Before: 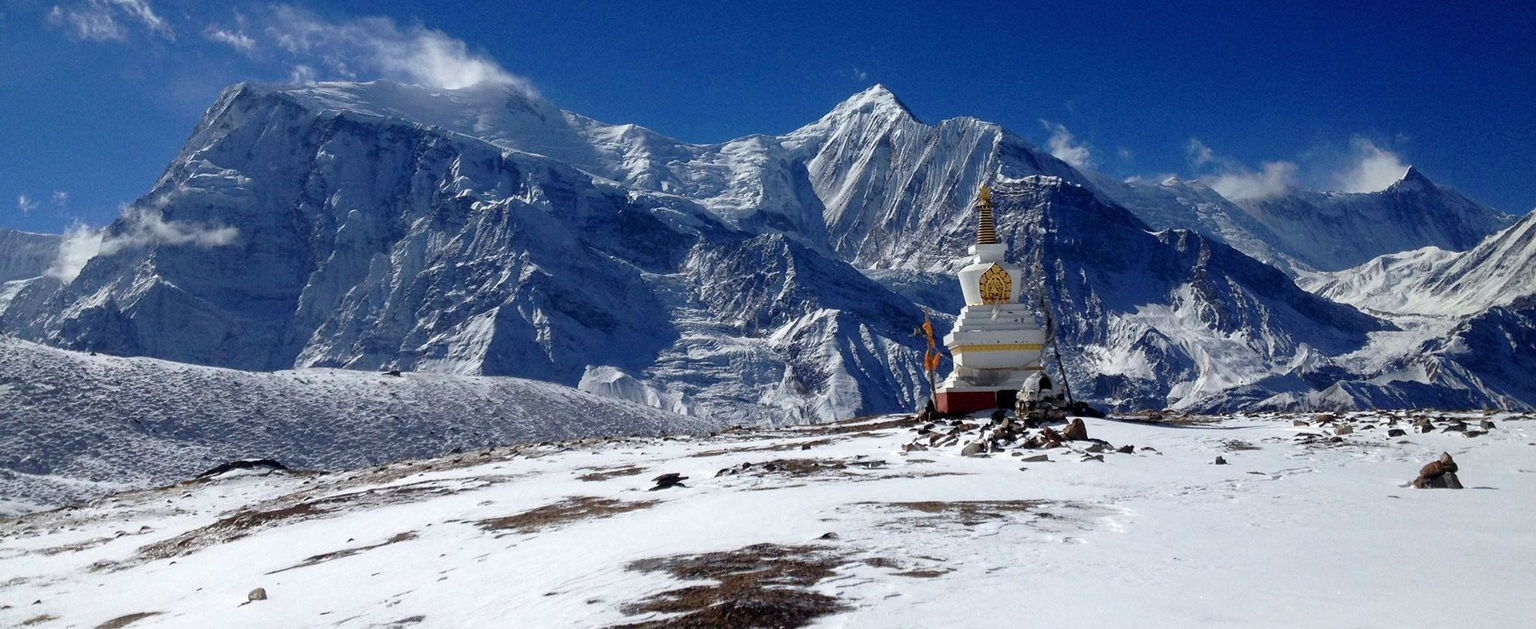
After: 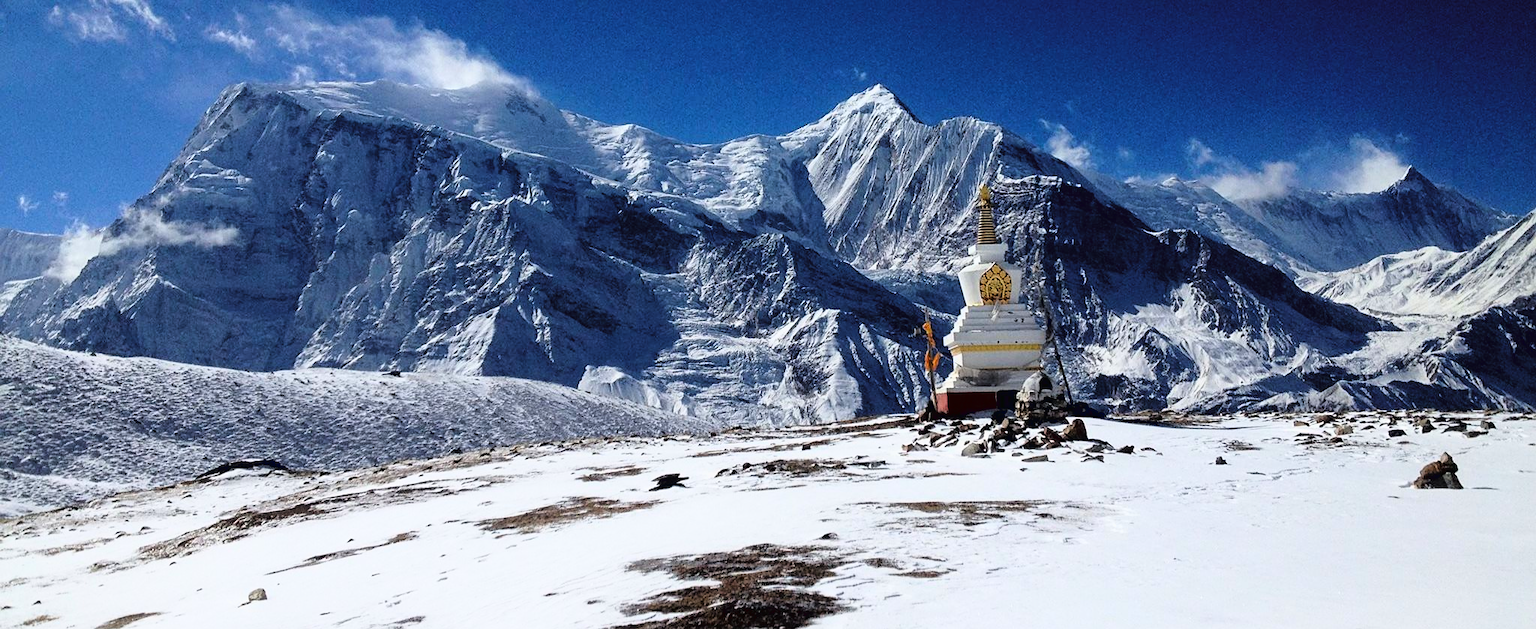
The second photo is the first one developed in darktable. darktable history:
sharpen: amount 0.2
tone curve: curves: ch0 [(0, 0.016) (0.11, 0.039) (0.259, 0.235) (0.383, 0.437) (0.499, 0.597) (0.733, 0.867) (0.843, 0.948) (1, 1)], color space Lab, linked channels, preserve colors none
color balance rgb: contrast -10%
